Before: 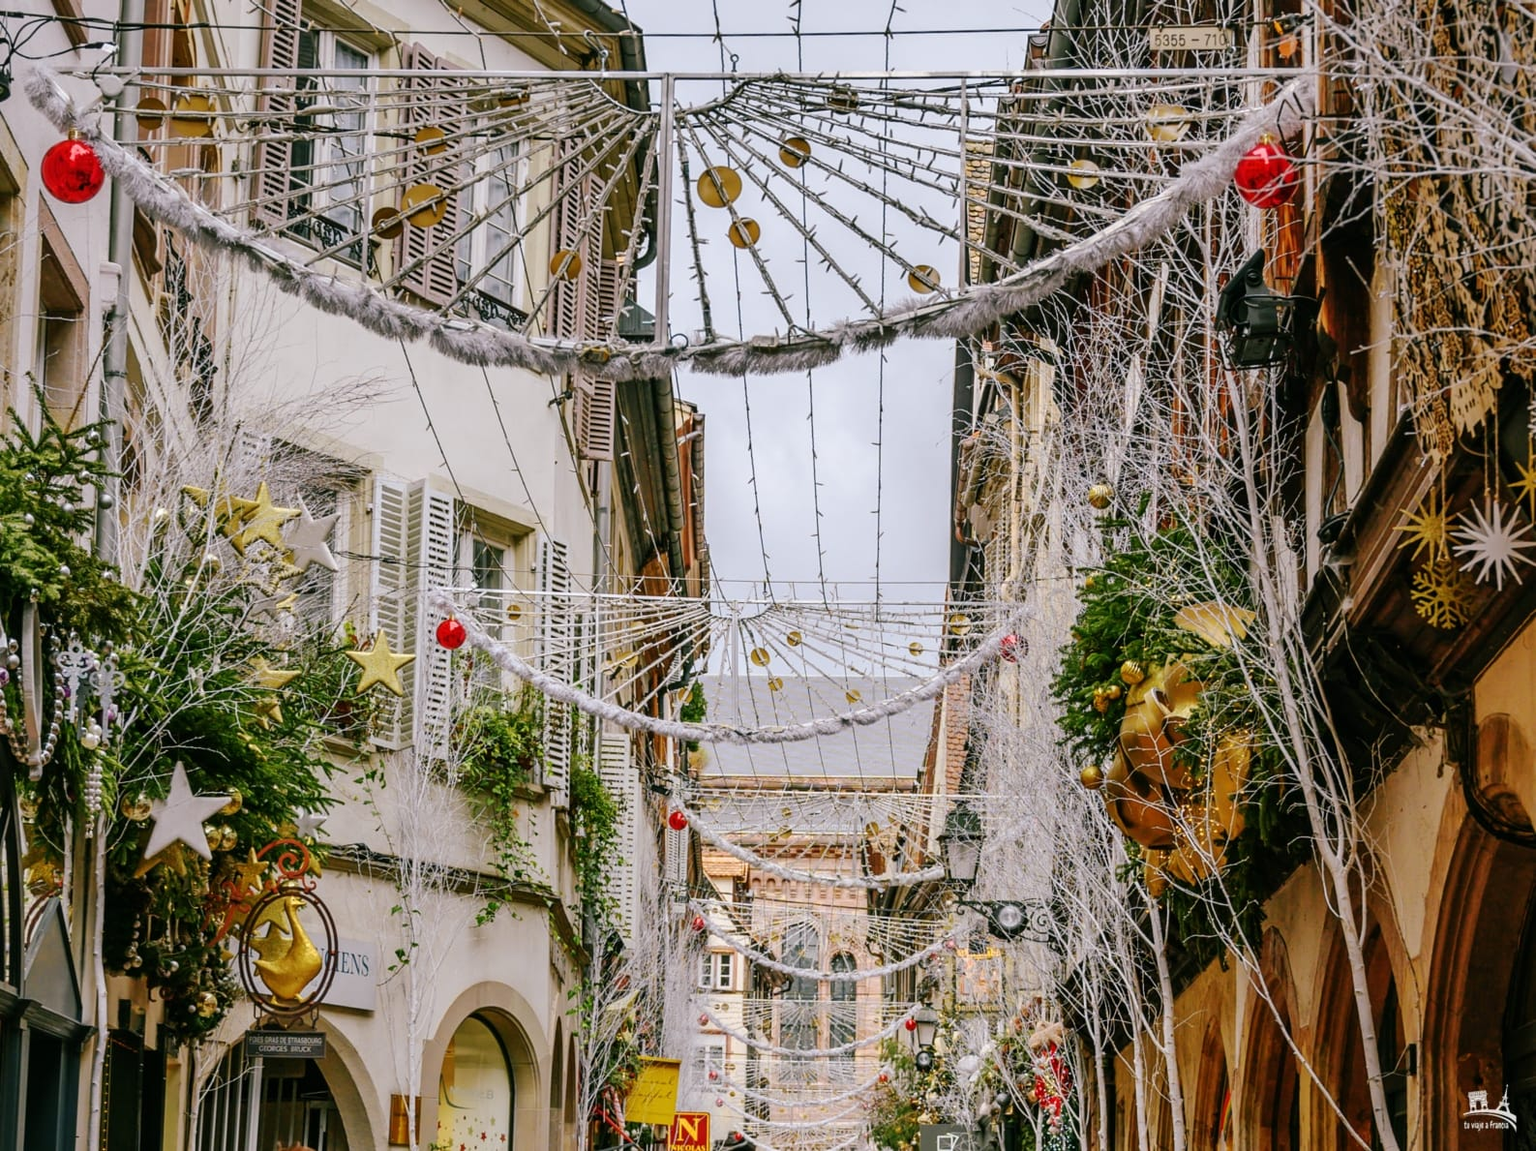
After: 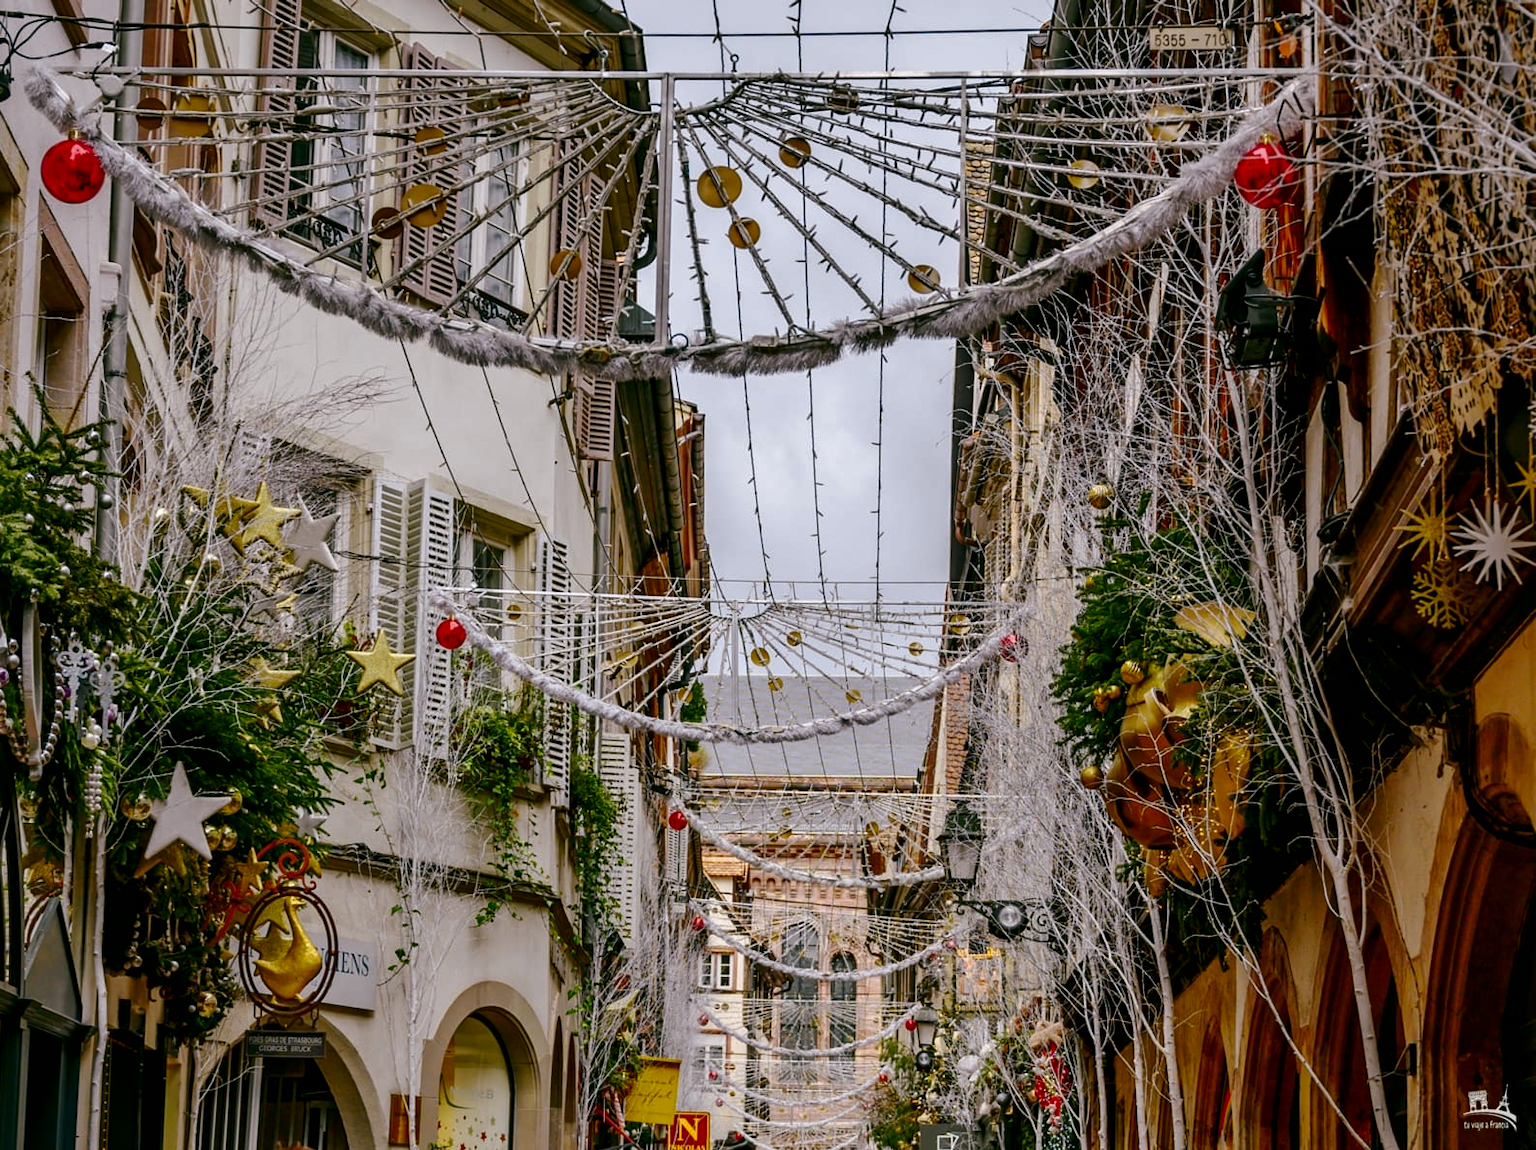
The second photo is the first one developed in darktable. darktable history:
contrast brightness saturation: brightness -0.2, saturation 0.08
local contrast: mode bilateral grid, contrast 20, coarseness 50, detail 120%, midtone range 0.2
